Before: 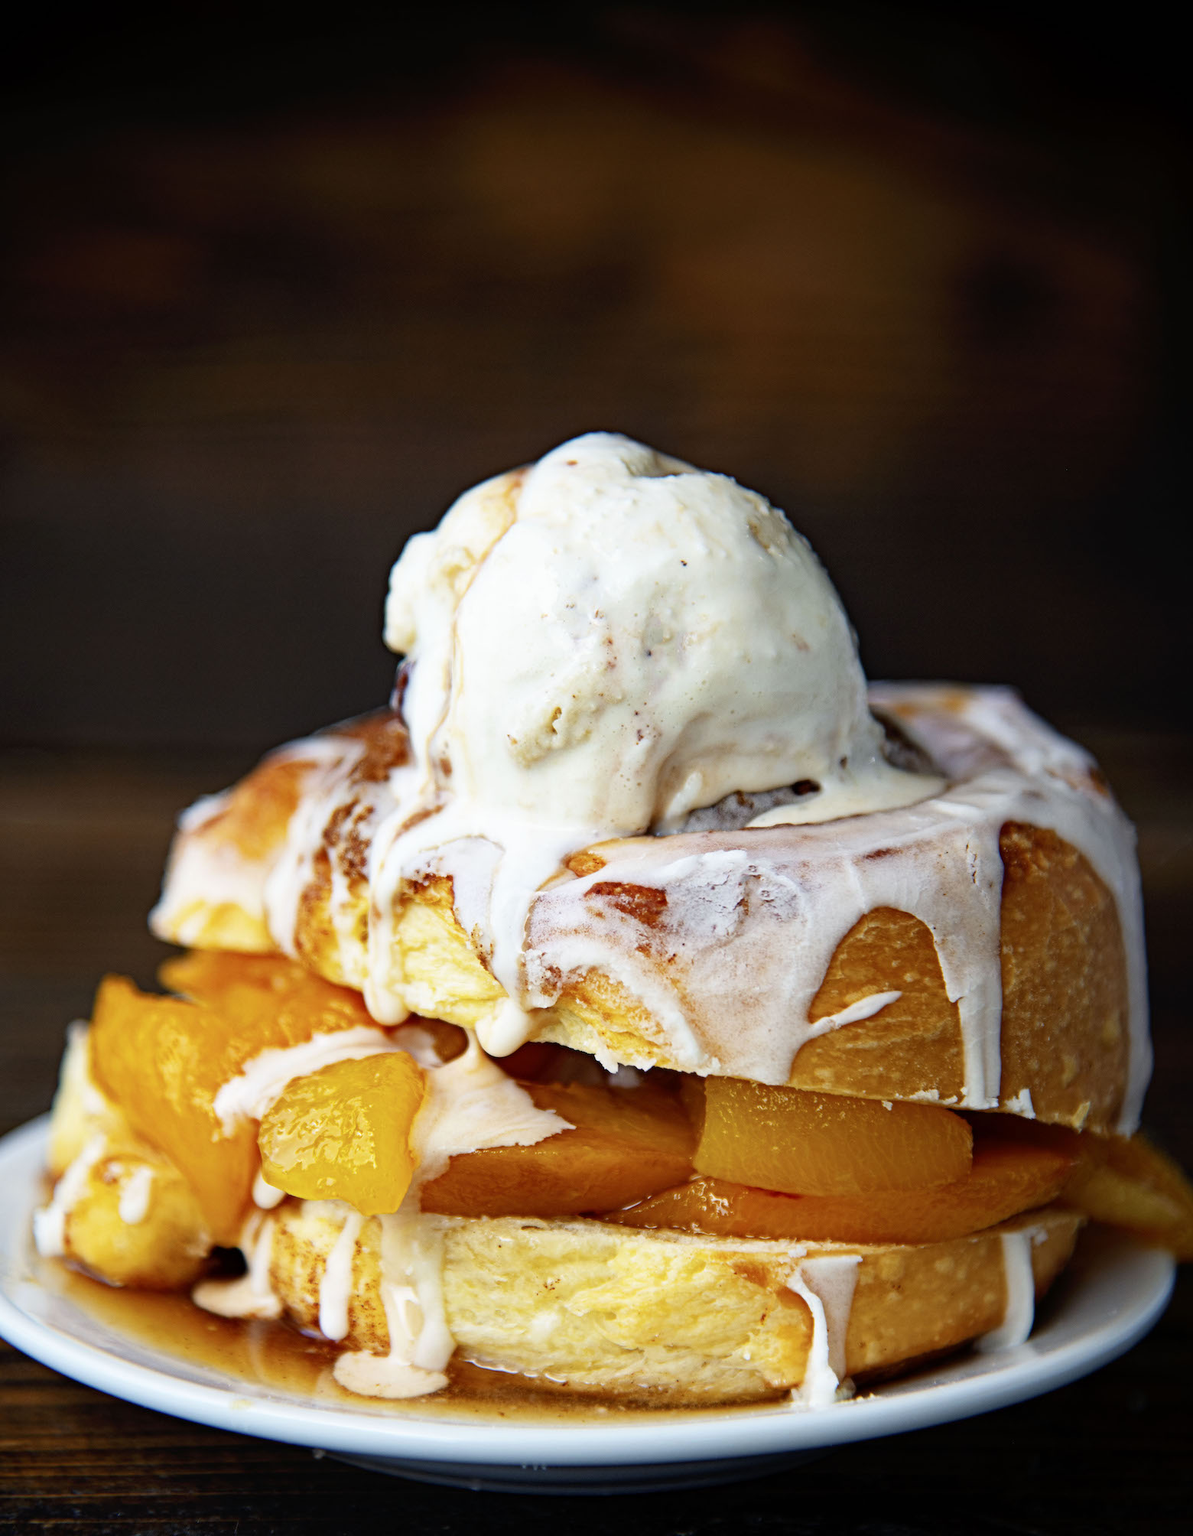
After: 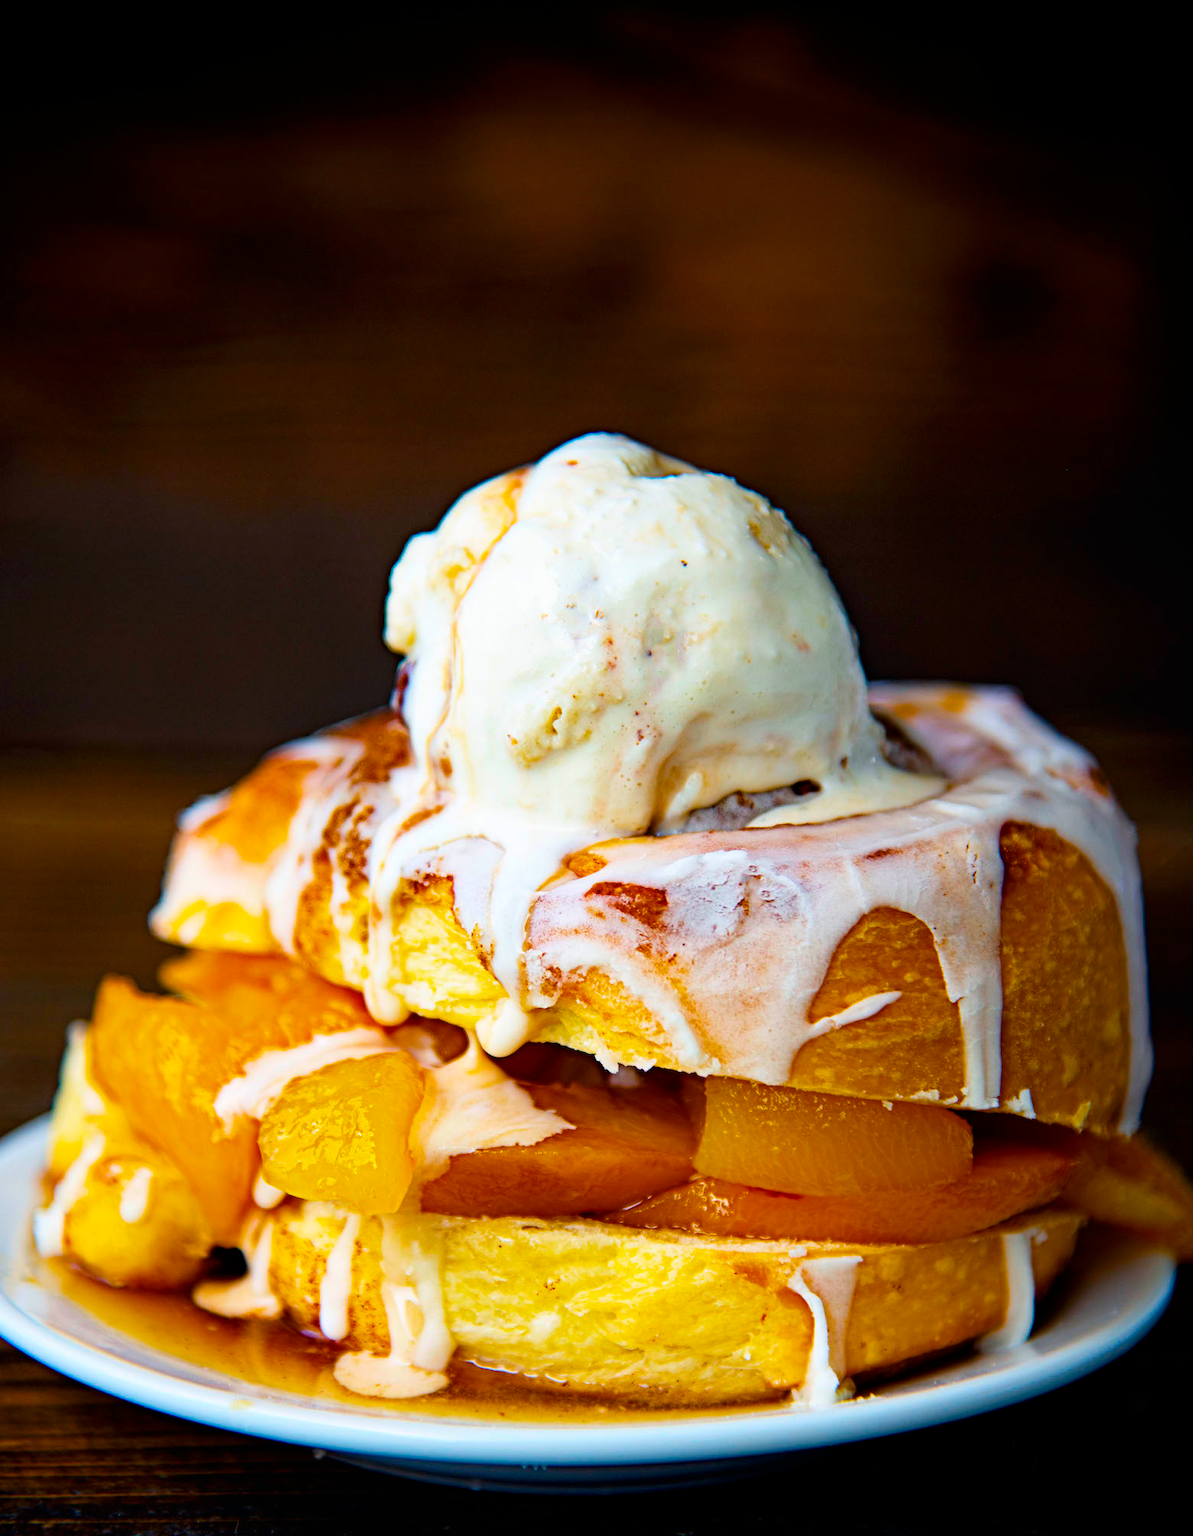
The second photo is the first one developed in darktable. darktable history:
color balance rgb: highlights gain › chroma 0.12%, highlights gain › hue 332.95°, linear chroma grading › mid-tones 7.899%, perceptual saturation grading › global saturation 29.897%, global vibrance 50.718%
